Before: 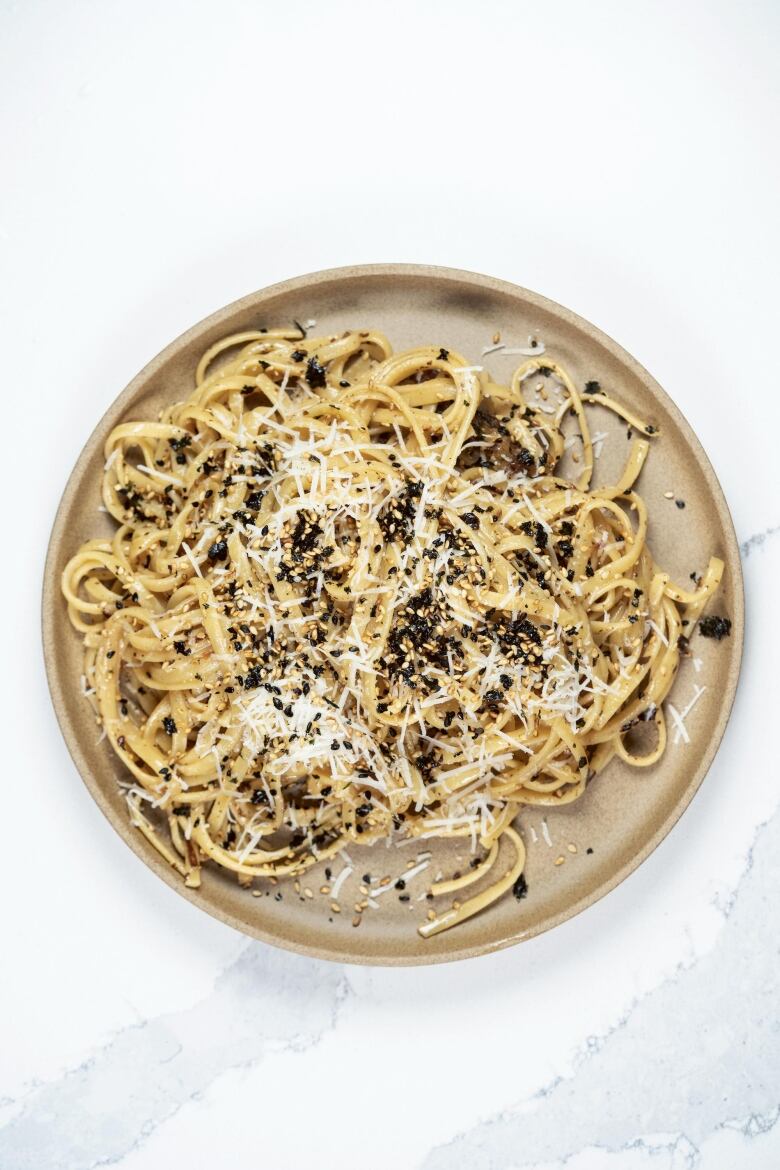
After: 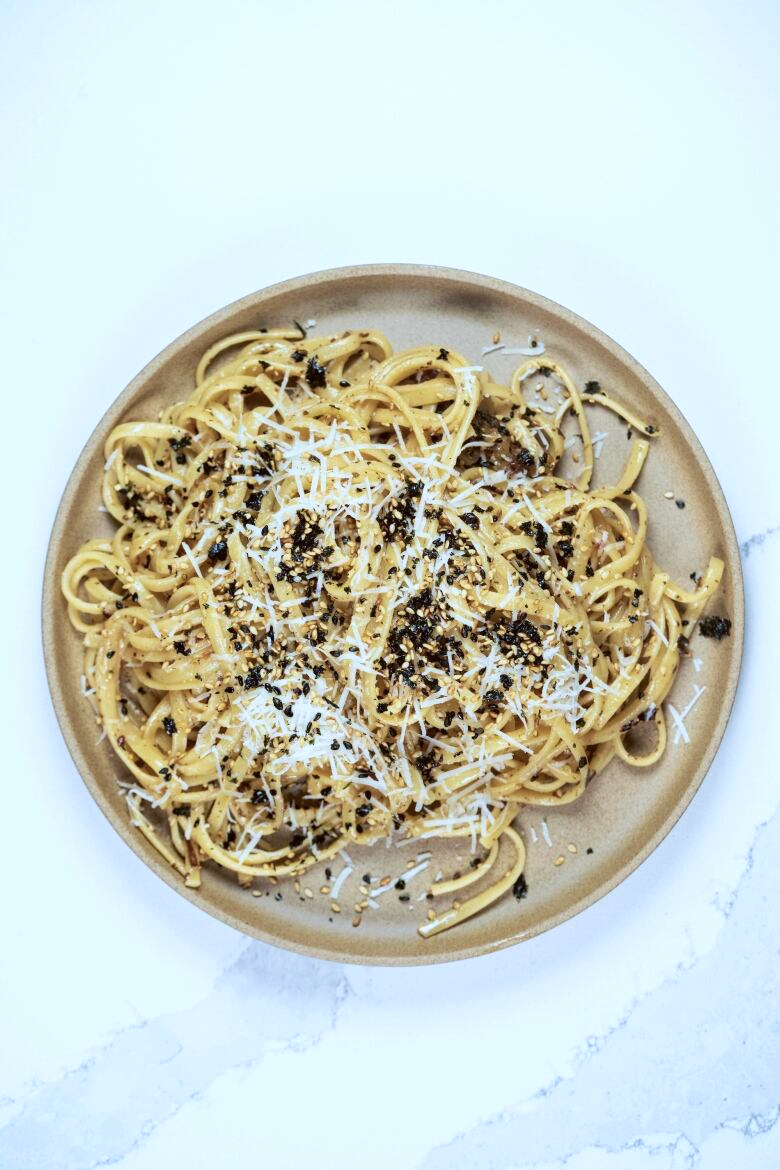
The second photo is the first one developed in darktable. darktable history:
color calibration: x 0.37, y 0.382, temperature 4313.32 K
white balance: red 0.986, blue 1.01
velvia: on, module defaults
